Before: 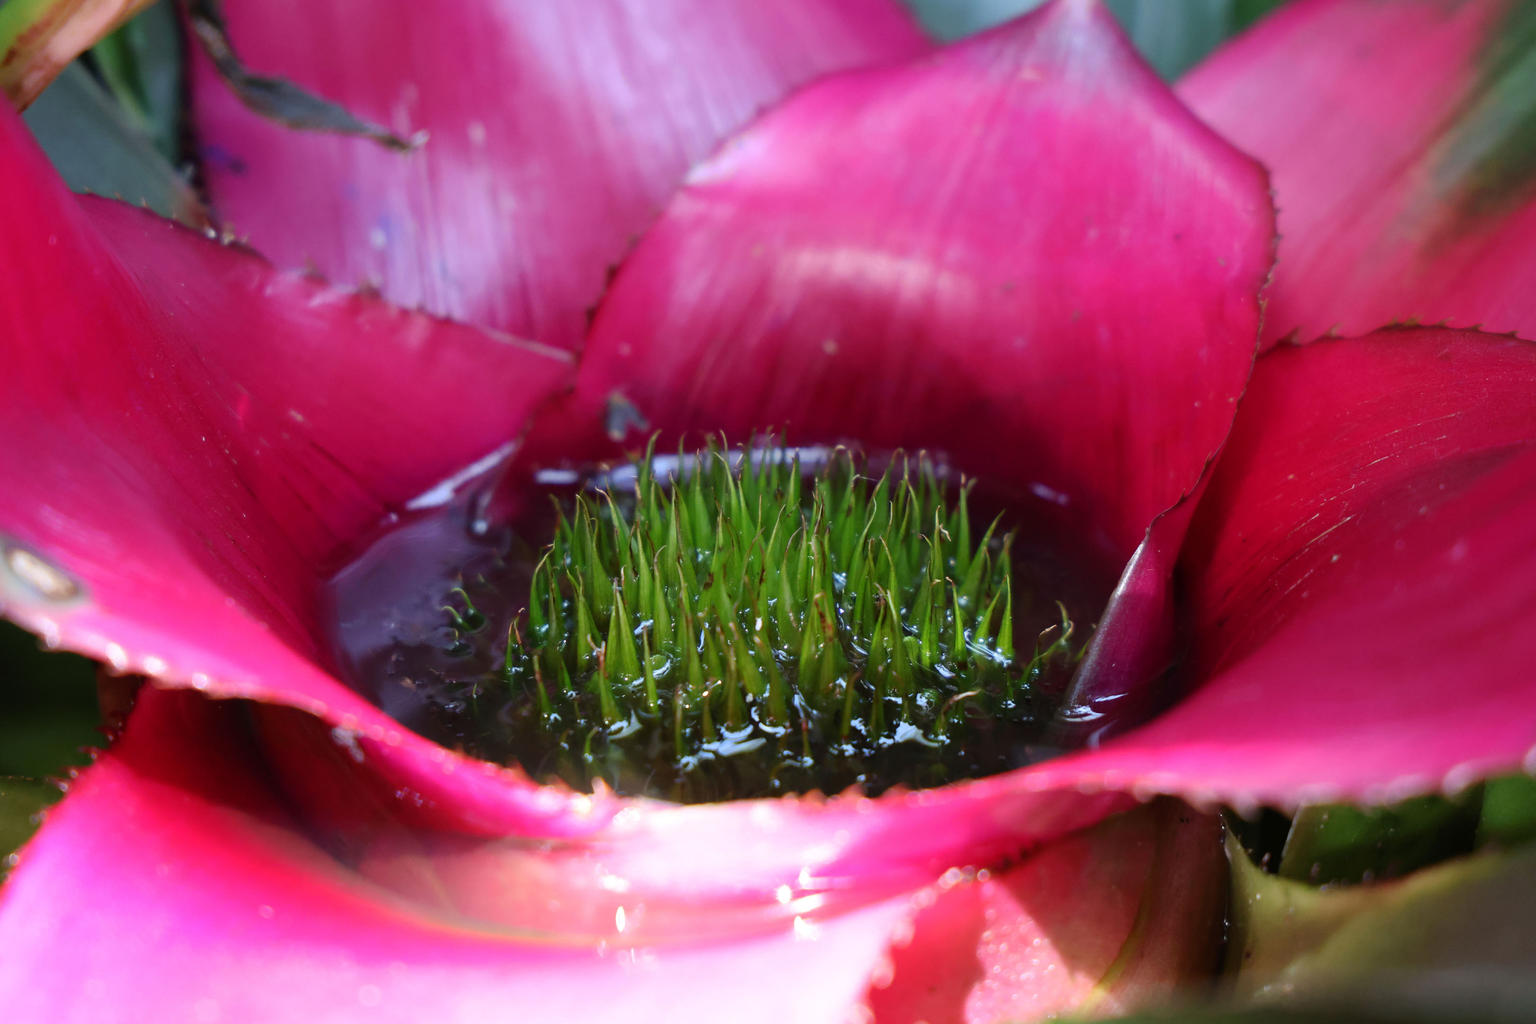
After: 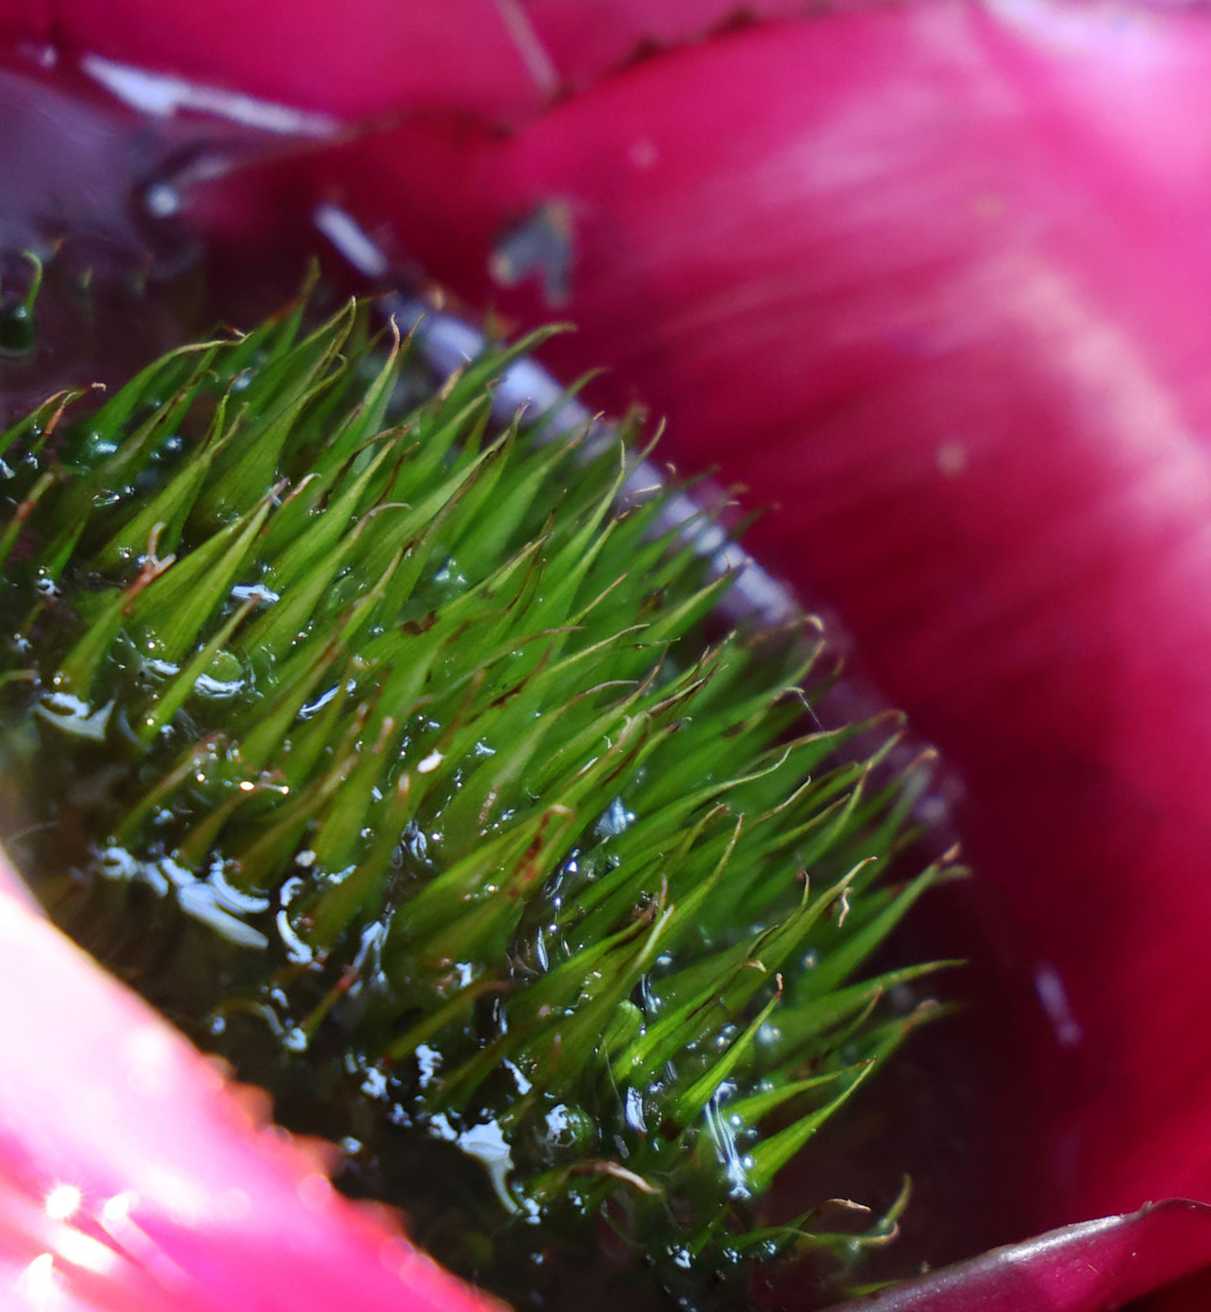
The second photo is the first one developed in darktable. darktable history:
crop and rotate: angle -45.28°, top 16.756%, right 0.928%, bottom 11.709%
